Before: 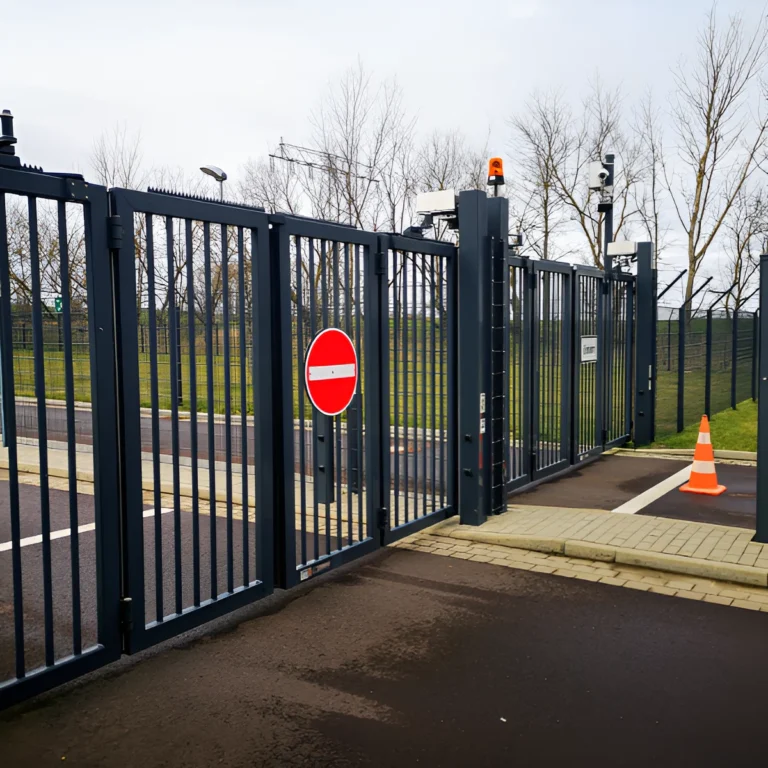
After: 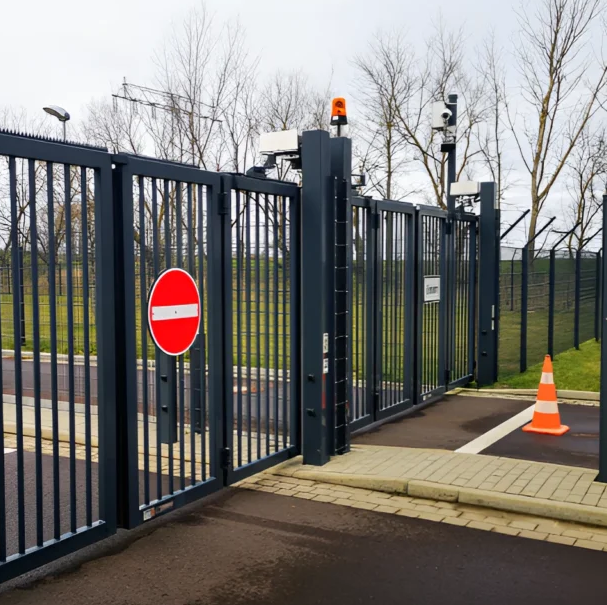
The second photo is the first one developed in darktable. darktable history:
crop and rotate: left 20.559%, top 7.884%, right 0.313%, bottom 13.328%
